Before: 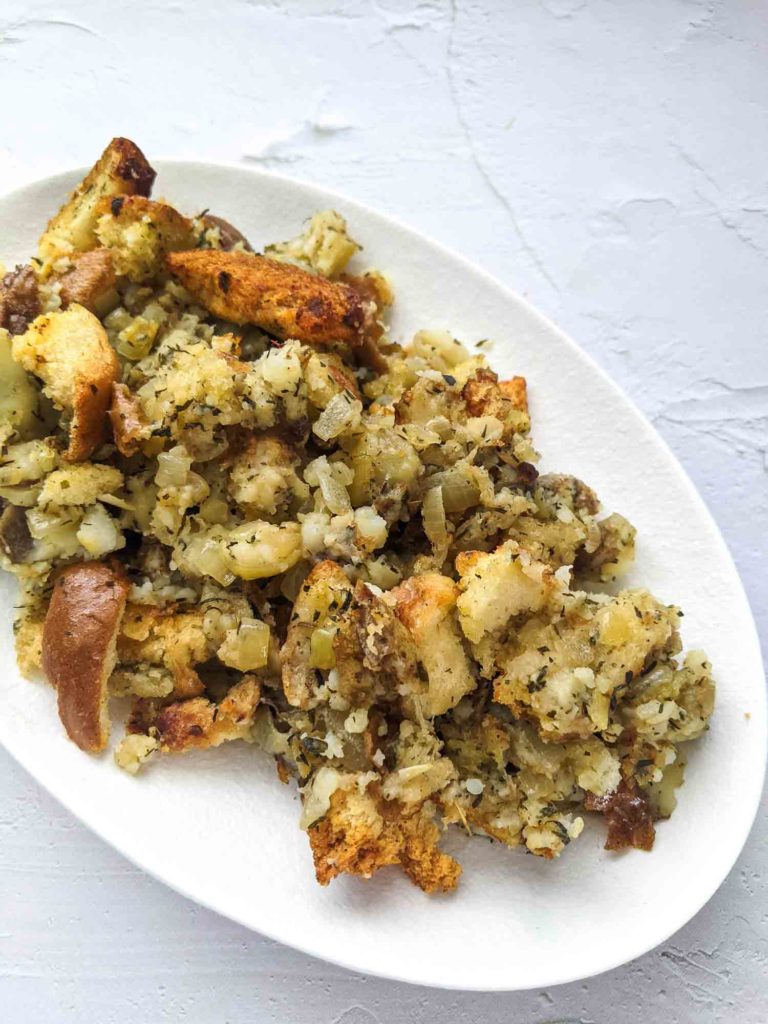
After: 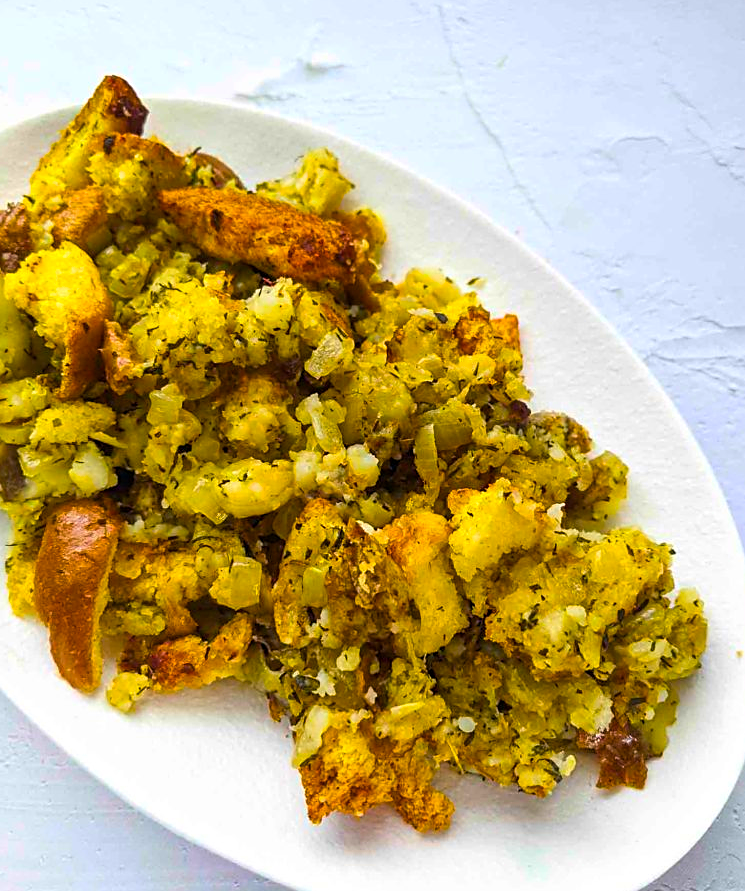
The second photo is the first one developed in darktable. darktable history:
color balance rgb: white fulcrum 0.064 EV, linear chroma grading › shadows 17.703%, linear chroma grading › highlights 61.869%, linear chroma grading › global chroma 49.974%, perceptual saturation grading › global saturation 0.213%
sharpen: on, module defaults
crop: left 1.14%, top 6.102%, right 1.756%, bottom 6.878%
